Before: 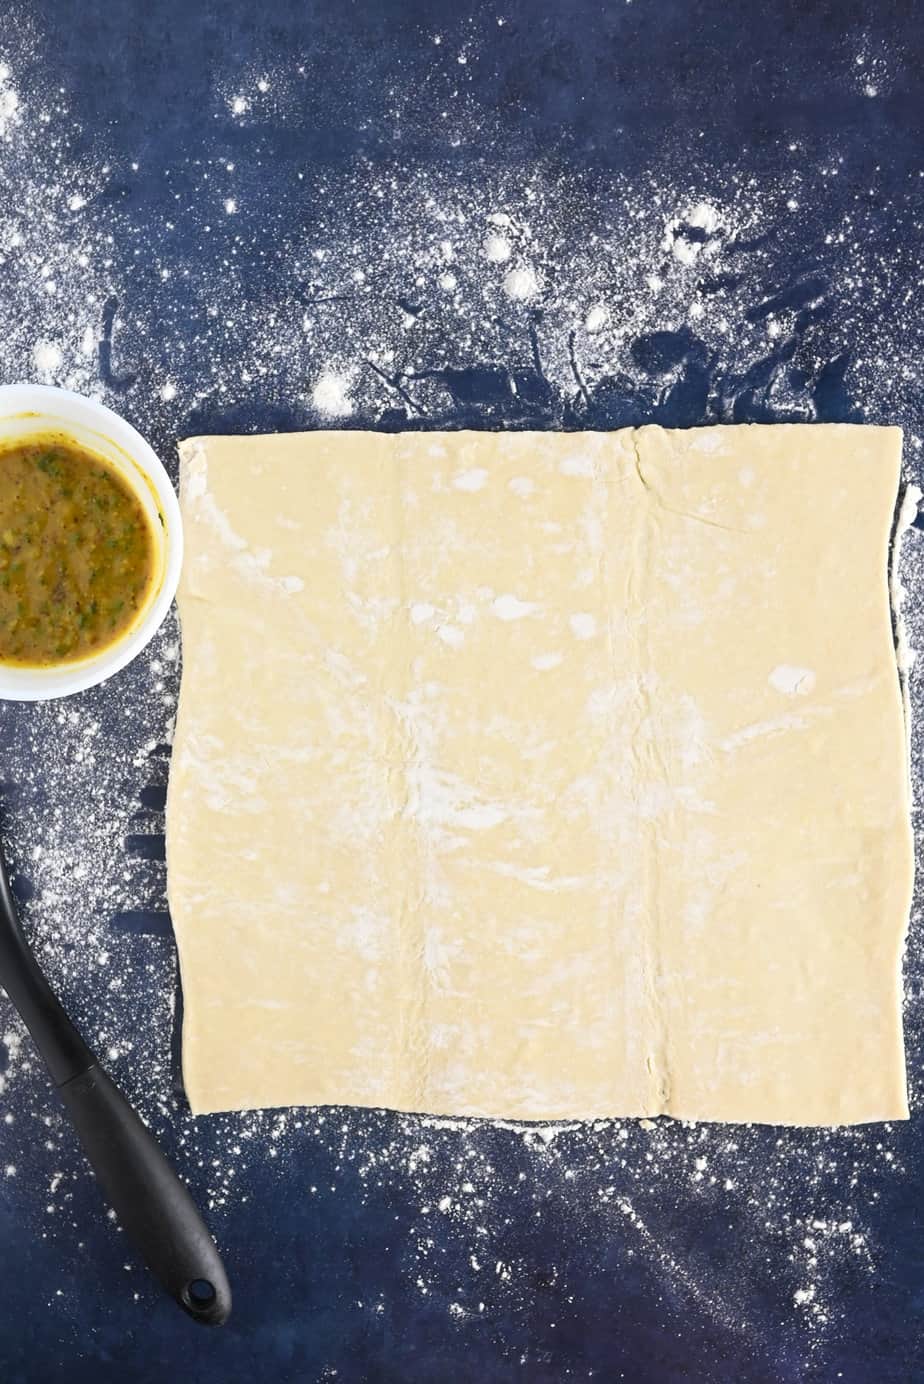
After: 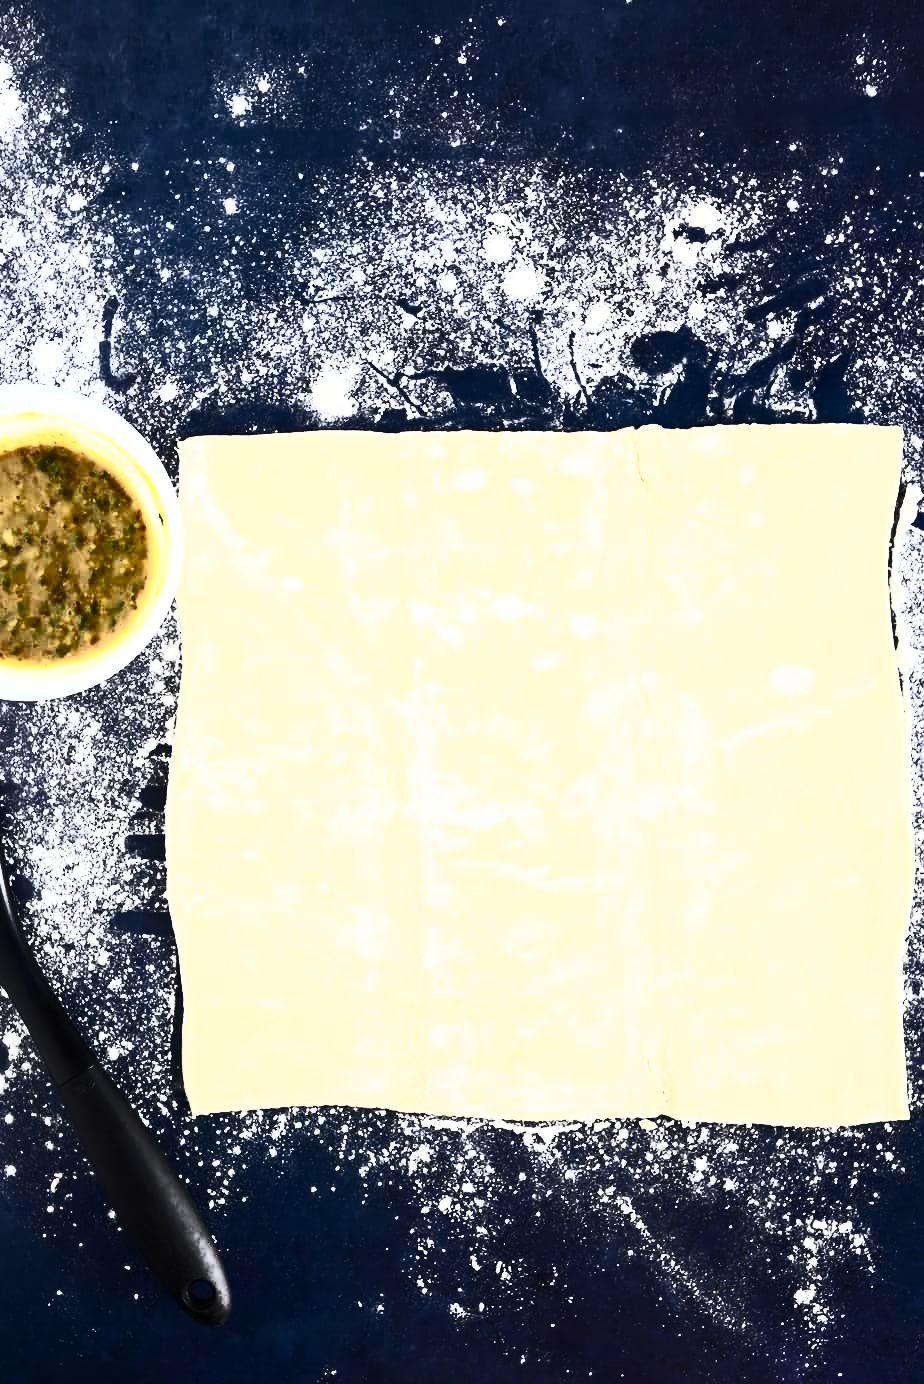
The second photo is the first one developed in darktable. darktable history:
contrast brightness saturation: contrast 0.93, brightness 0.2
local contrast: mode bilateral grid, contrast 10, coarseness 25, detail 115%, midtone range 0.2
